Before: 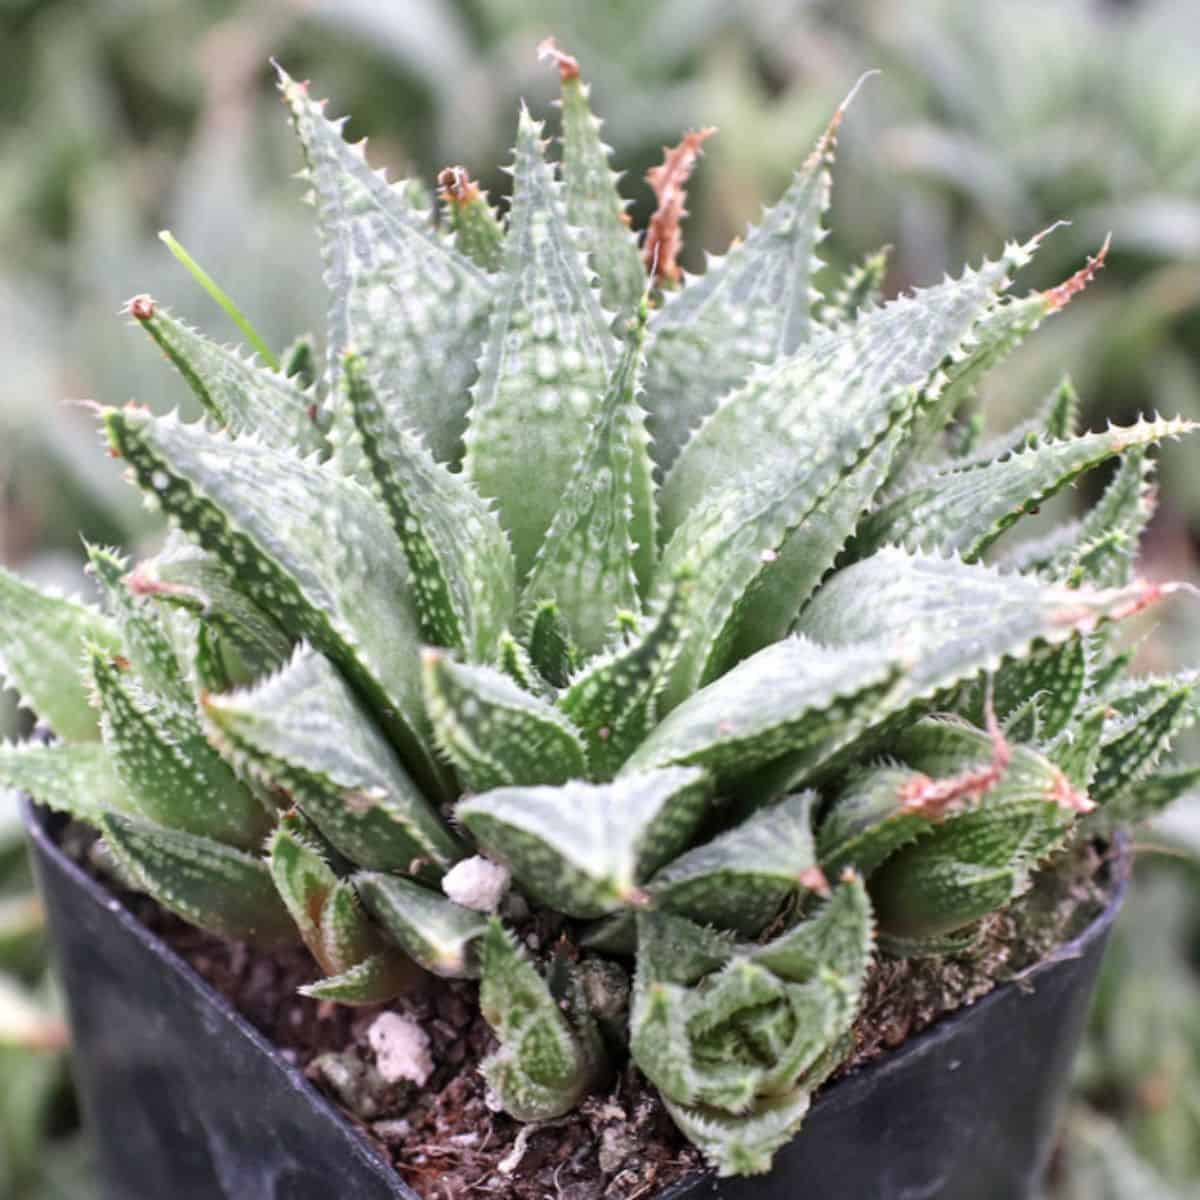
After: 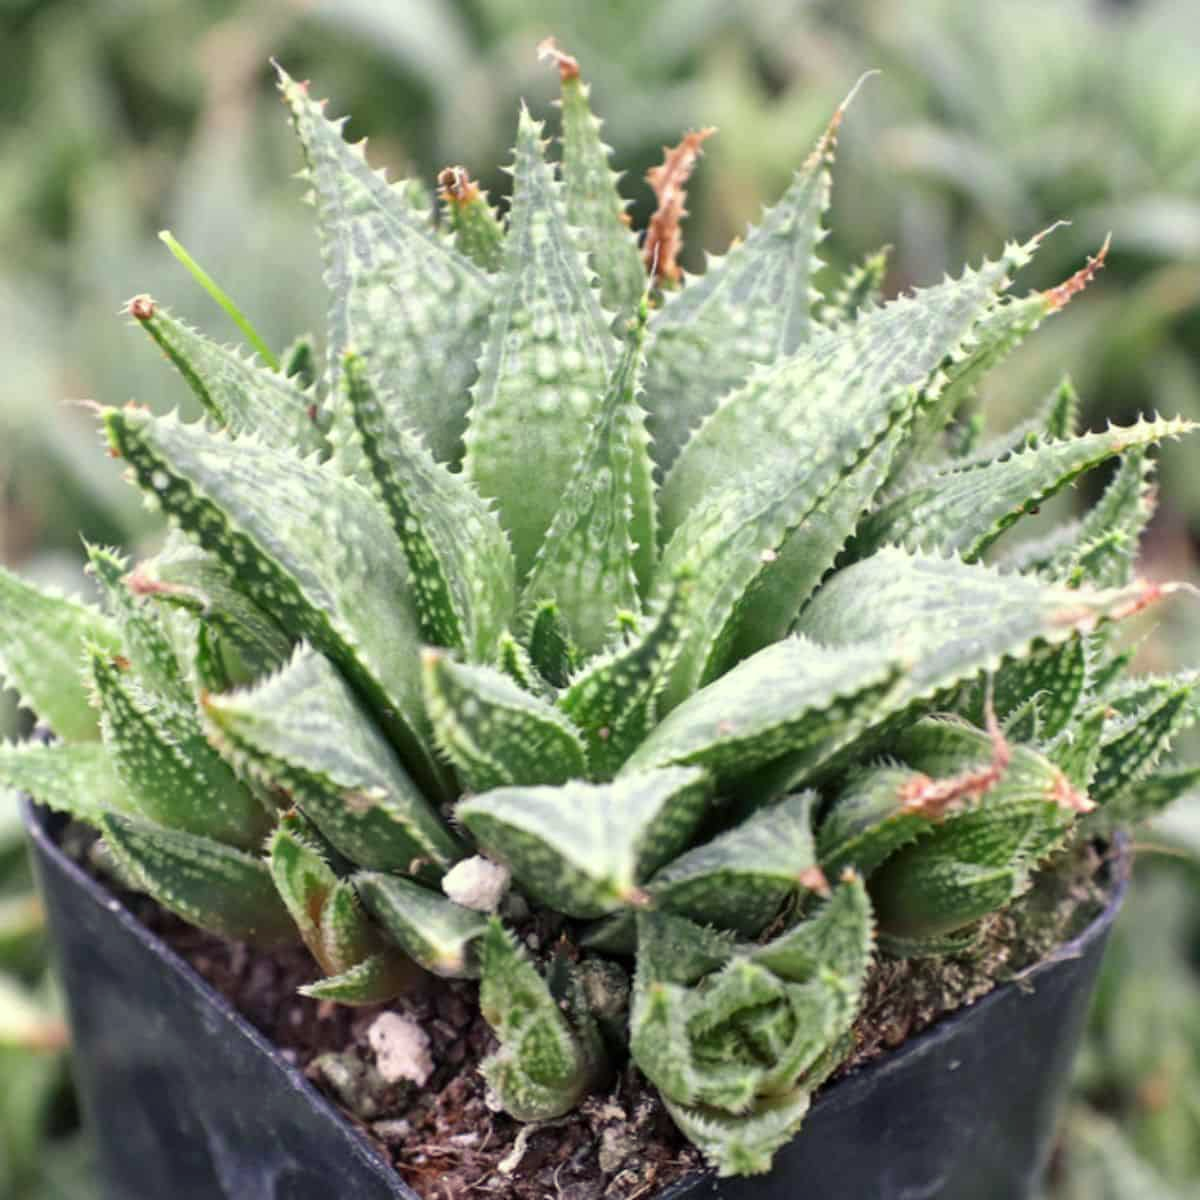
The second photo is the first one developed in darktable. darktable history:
color balance rgb: shadows lift › chroma 3.001%, shadows lift › hue 241.99°, perceptual saturation grading › global saturation 0.081%, global vibrance 20%
color correction: highlights a* -5.82, highlights b* 11.29
